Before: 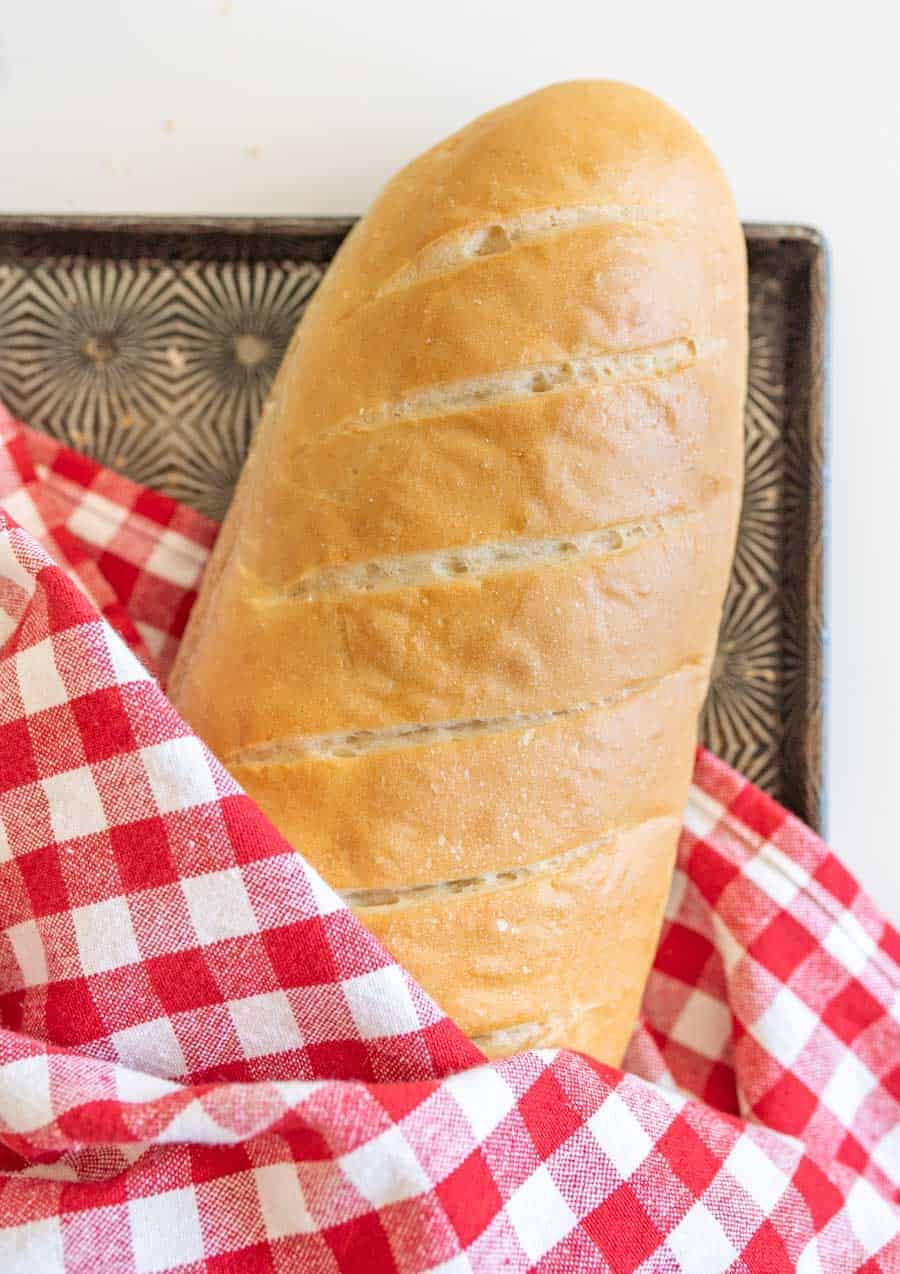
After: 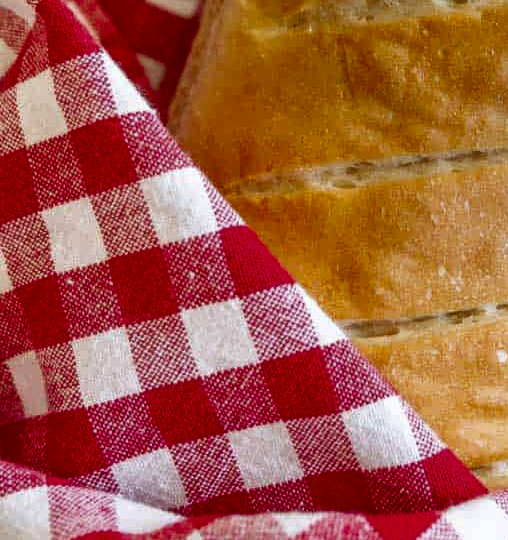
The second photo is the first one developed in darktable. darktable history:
haze removal: strength -0.098, adaptive false
crop: top 44.687%, right 43.466%, bottom 12.885%
contrast brightness saturation: contrast 0.086, brightness -0.604, saturation 0.174
shadows and highlights: radius 329.02, shadows 54.08, highlights -99.88, compress 94.21%, soften with gaussian
